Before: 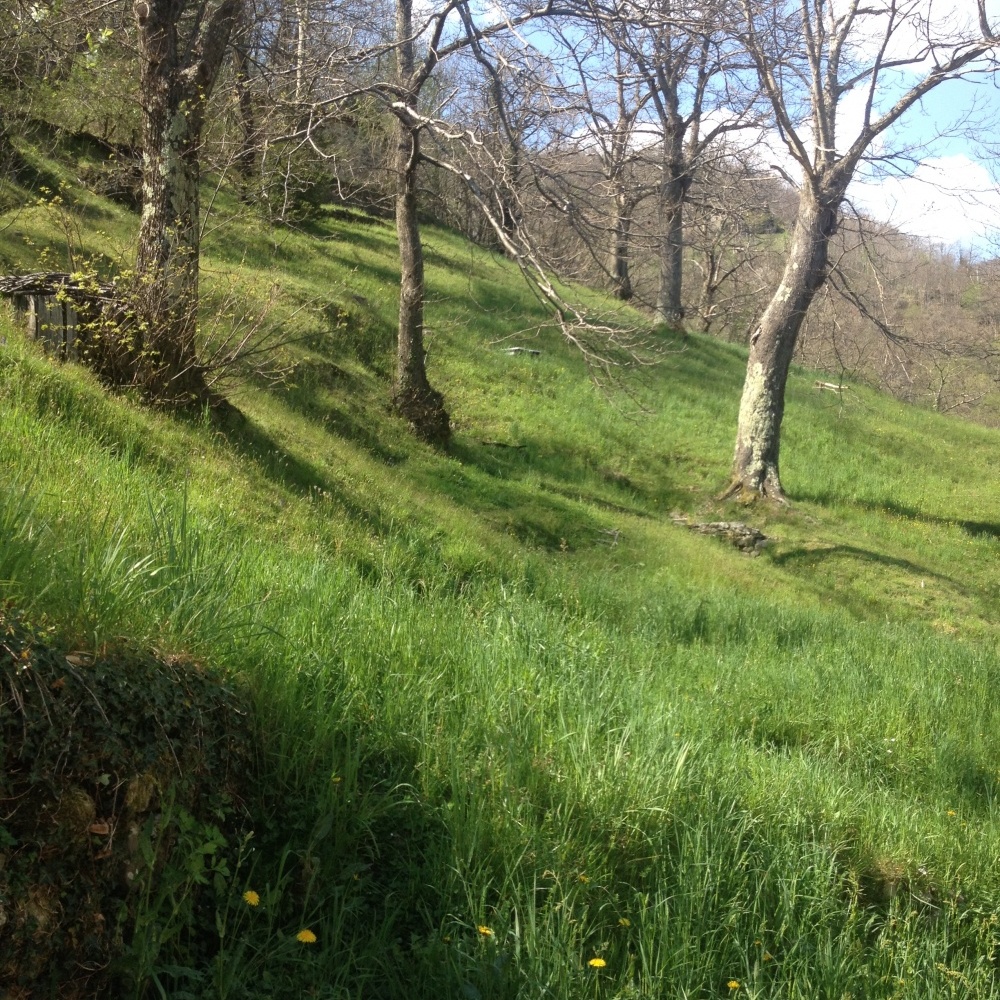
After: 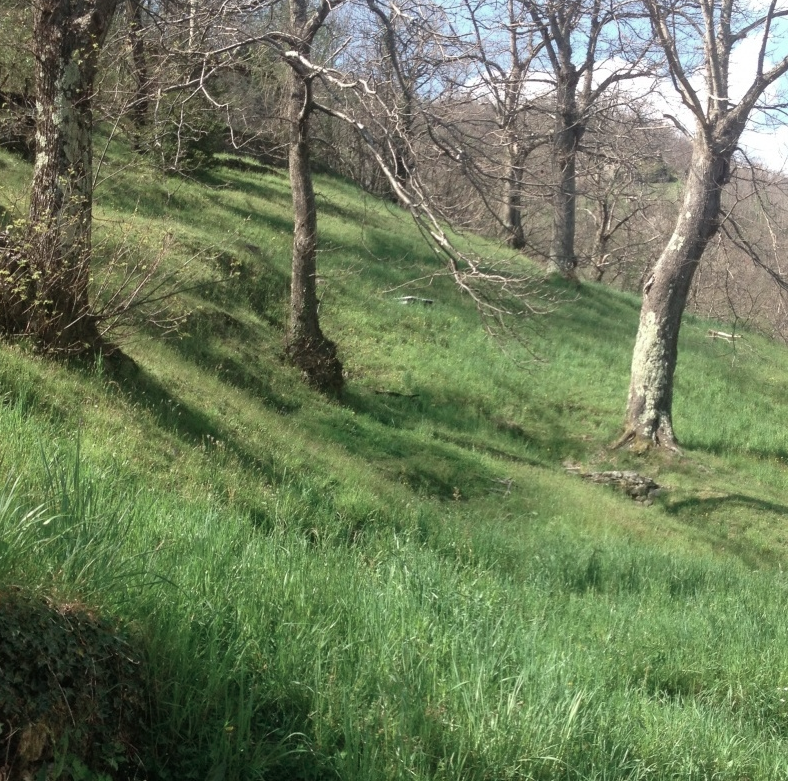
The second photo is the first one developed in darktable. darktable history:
crop and rotate: left 10.77%, top 5.1%, right 10.41%, bottom 16.76%
color contrast: blue-yellow contrast 0.7
